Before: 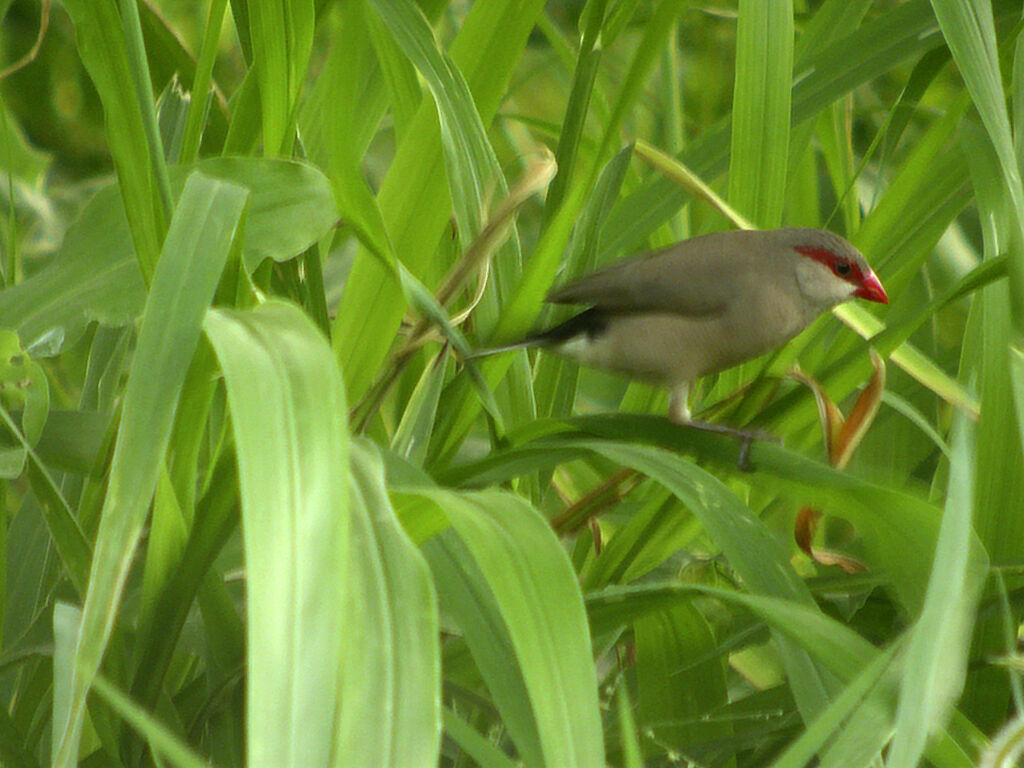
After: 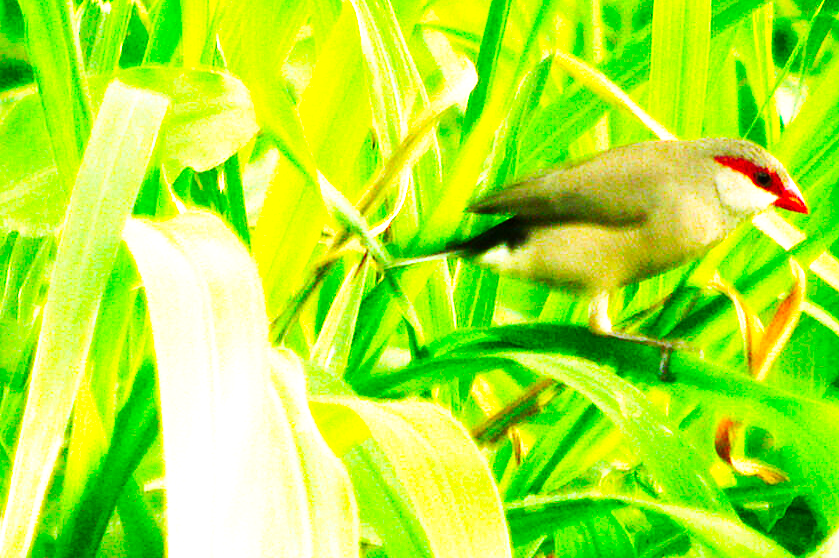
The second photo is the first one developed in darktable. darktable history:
exposure: black level correction 0.001, exposure 1.735 EV, compensate highlight preservation false
tone curve: curves: ch0 [(0, 0) (0.003, 0.003) (0.011, 0.005) (0.025, 0.005) (0.044, 0.008) (0.069, 0.015) (0.1, 0.023) (0.136, 0.032) (0.177, 0.046) (0.224, 0.072) (0.277, 0.124) (0.335, 0.174) (0.399, 0.253) (0.468, 0.365) (0.543, 0.519) (0.623, 0.675) (0.709, 0.805) (0.801, 0.908) (0.898, 0.97) (1, 1)], preserve colors none
crop: left 7.856%, top 11.836%, right 10.12%, bottom 15.387%
